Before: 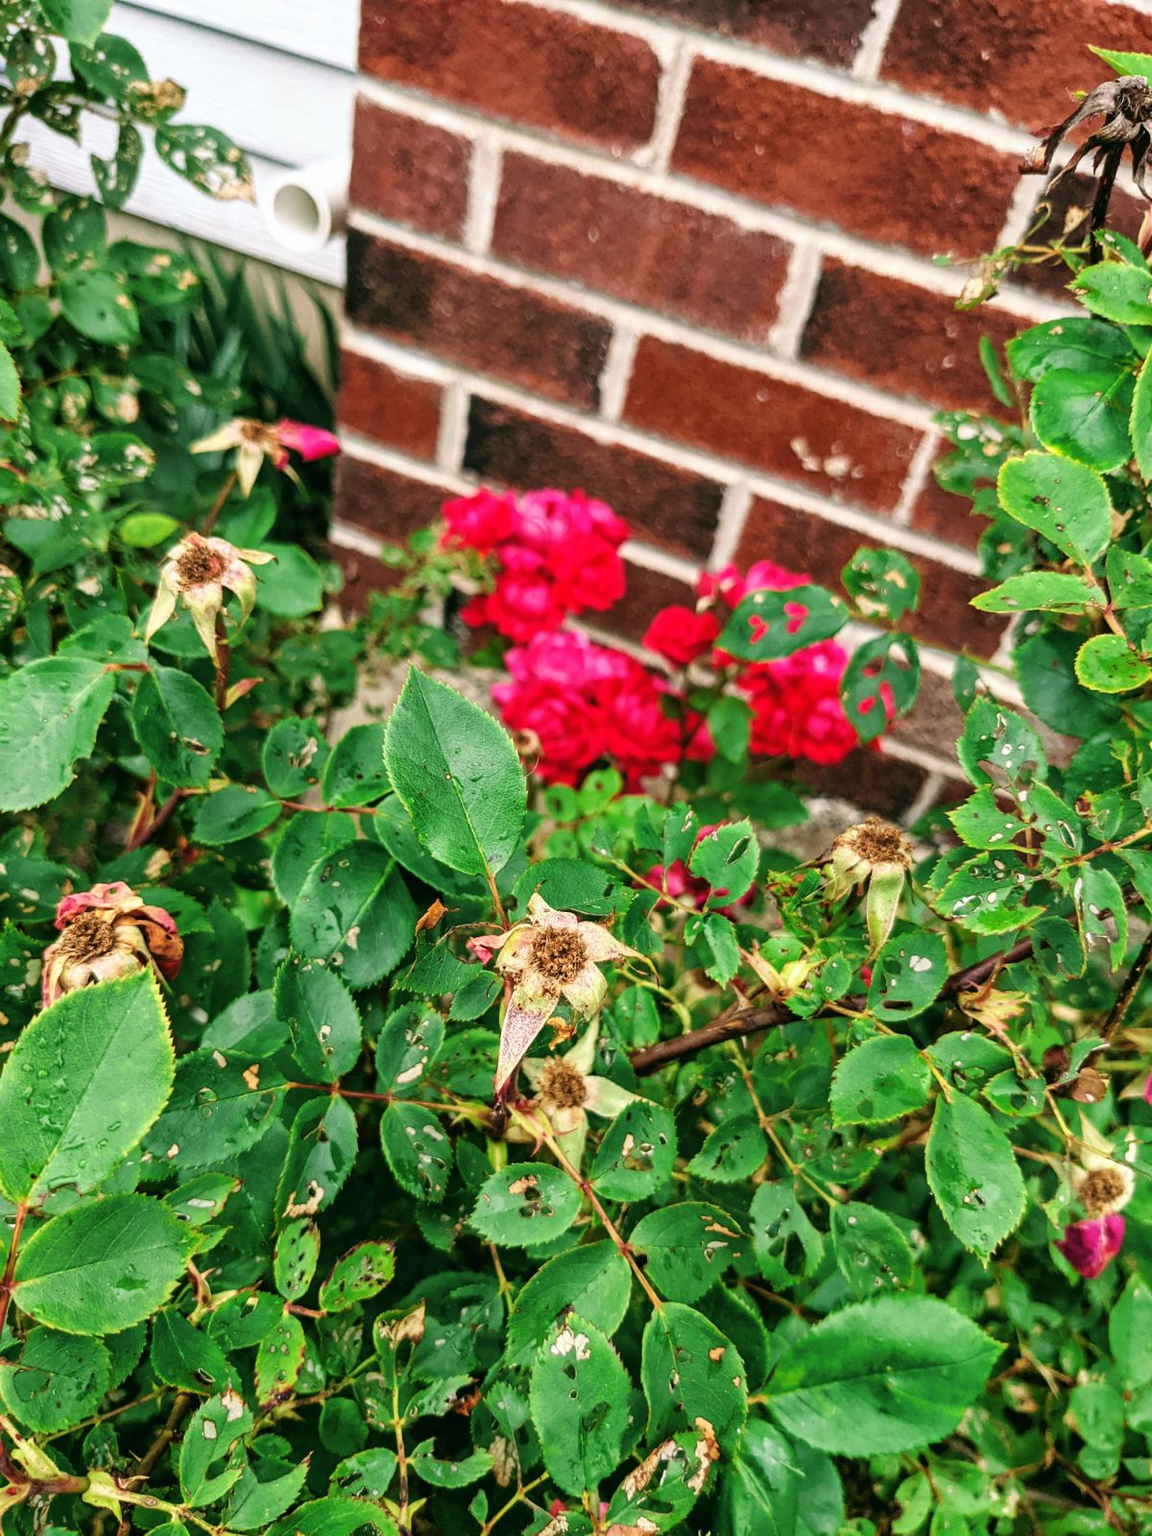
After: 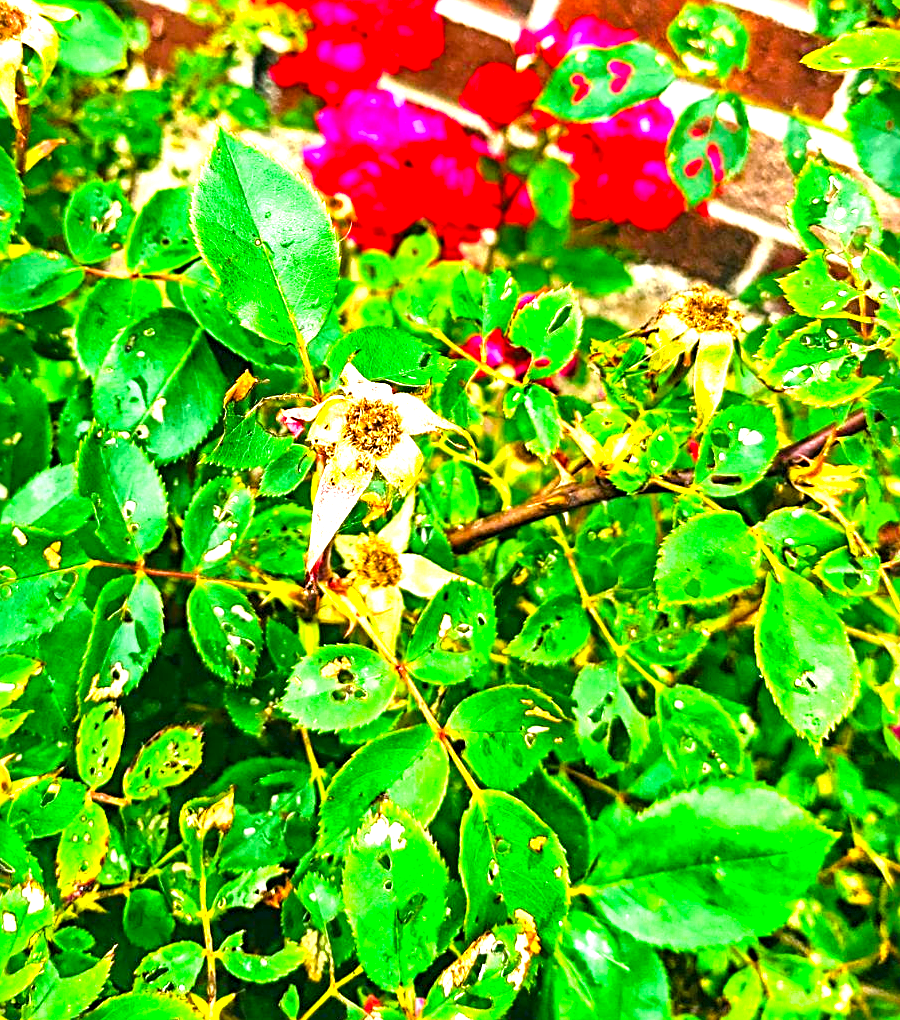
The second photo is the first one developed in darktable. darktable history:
exposure: black level correction 0, exposure 1.748 EV, compensate exposure bias true, compensate highlight preservation false
local contrast: mode bilateral grid, contrast 20, coarseness 51, detail 120%, midtone range 0.2
base curve: curves: ch0 [(0, 0) (0.989, 0.992)], preserve colors none
crop and rotate: left 17.457%, top 35.439%, right 7.53%, bottom 0.785%
sharpen: radius 3.979
color balance rgb: shadows lift › hue 86.38°, linear chroma grading › global chroma 9.838%, perceptual saturation grading › global saturation 40.8%
